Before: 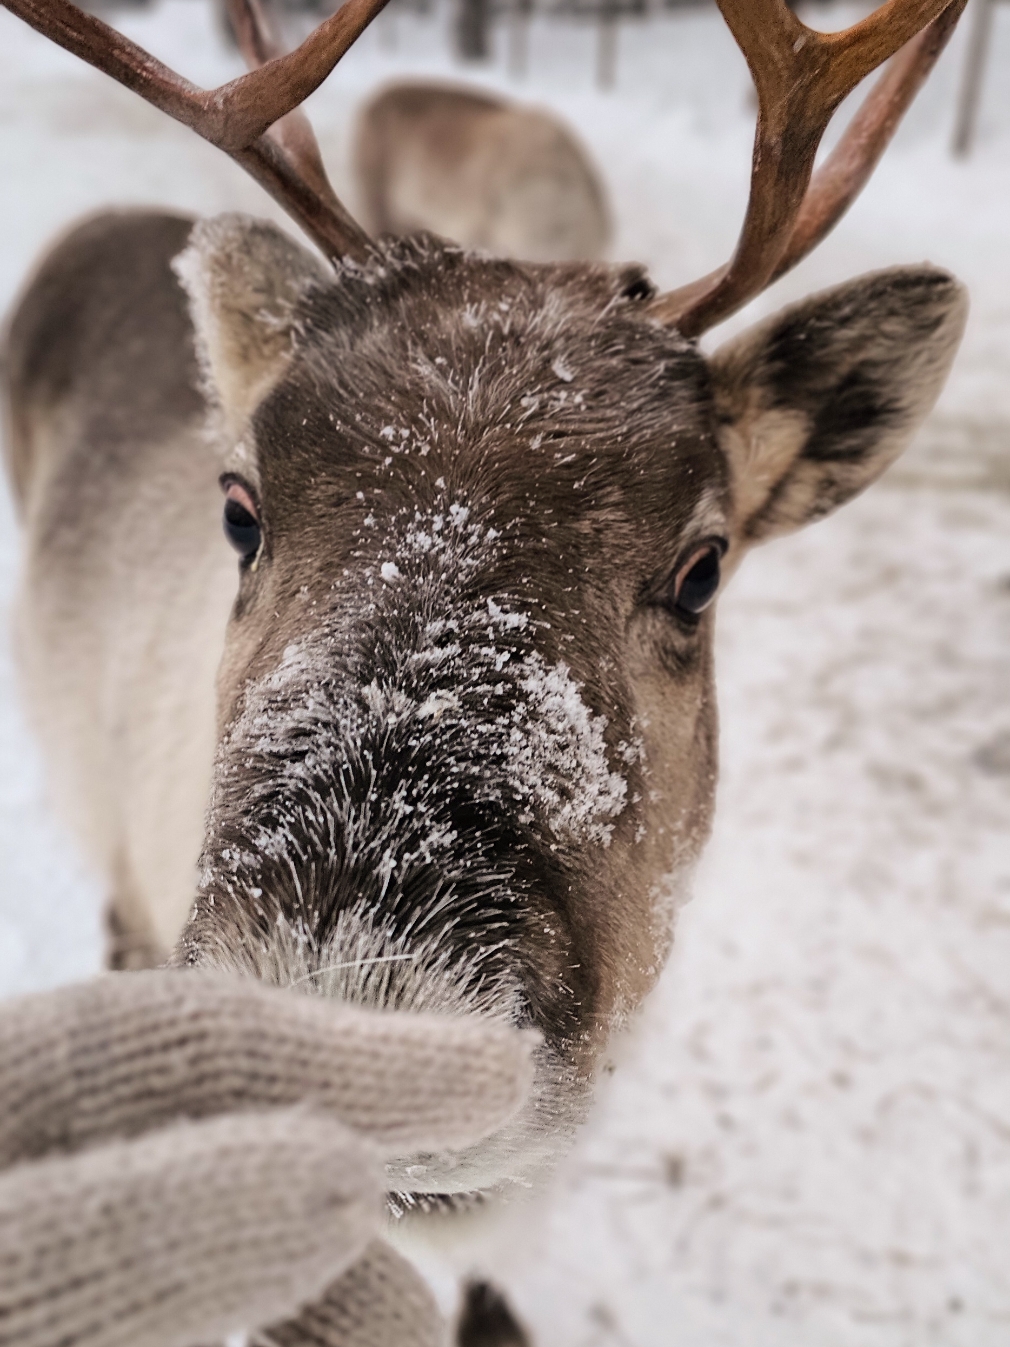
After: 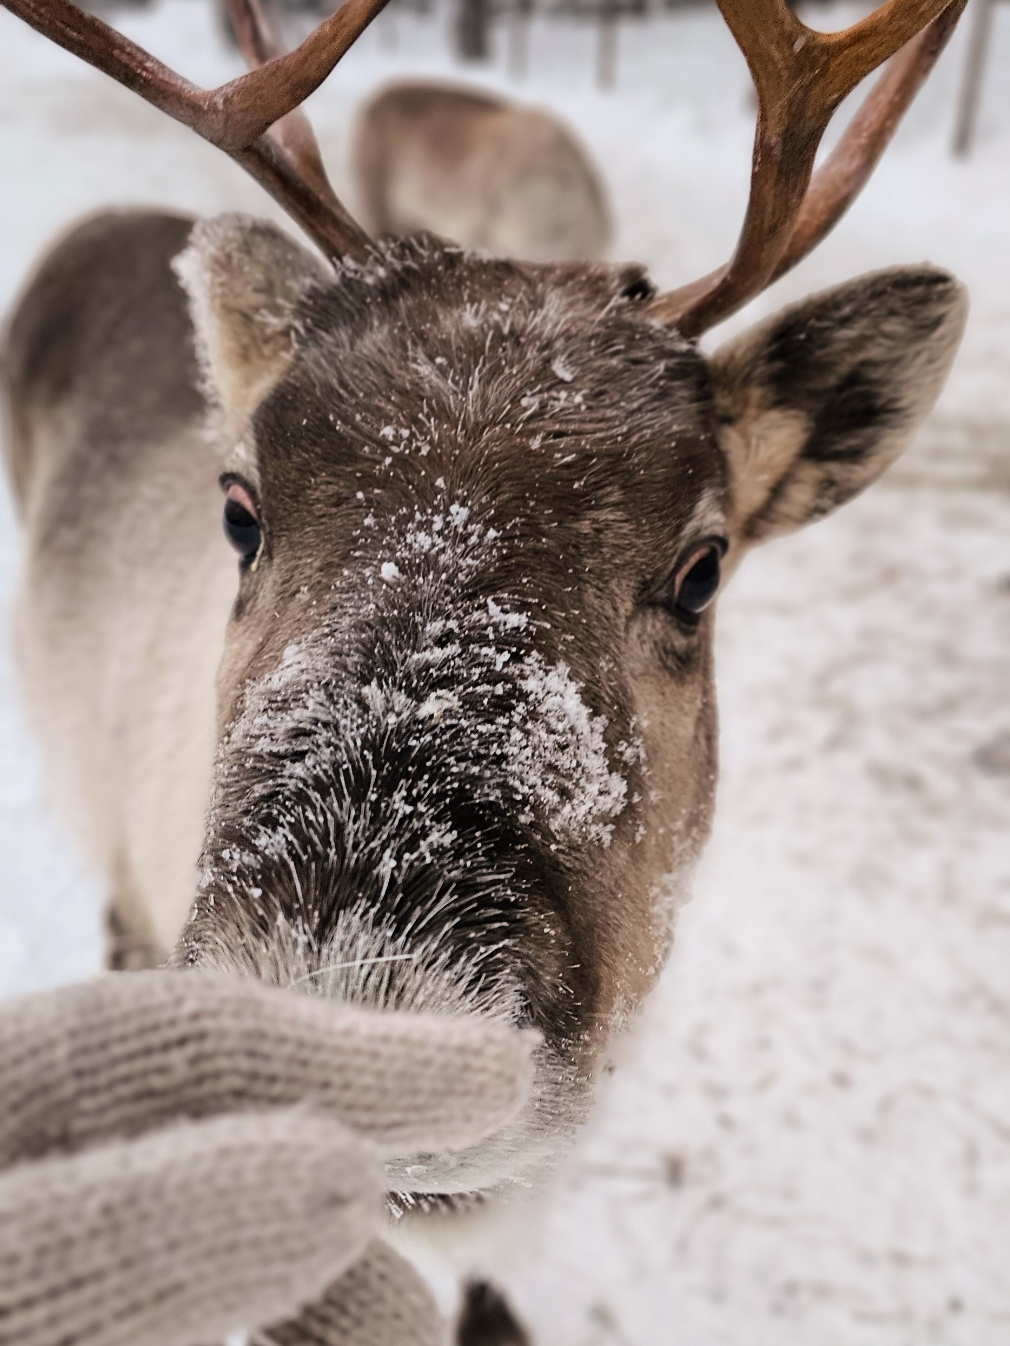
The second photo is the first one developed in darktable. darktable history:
crop: bottom 0.059%
contrast brightness saturation: contrast 0.078, saturation 0.02
